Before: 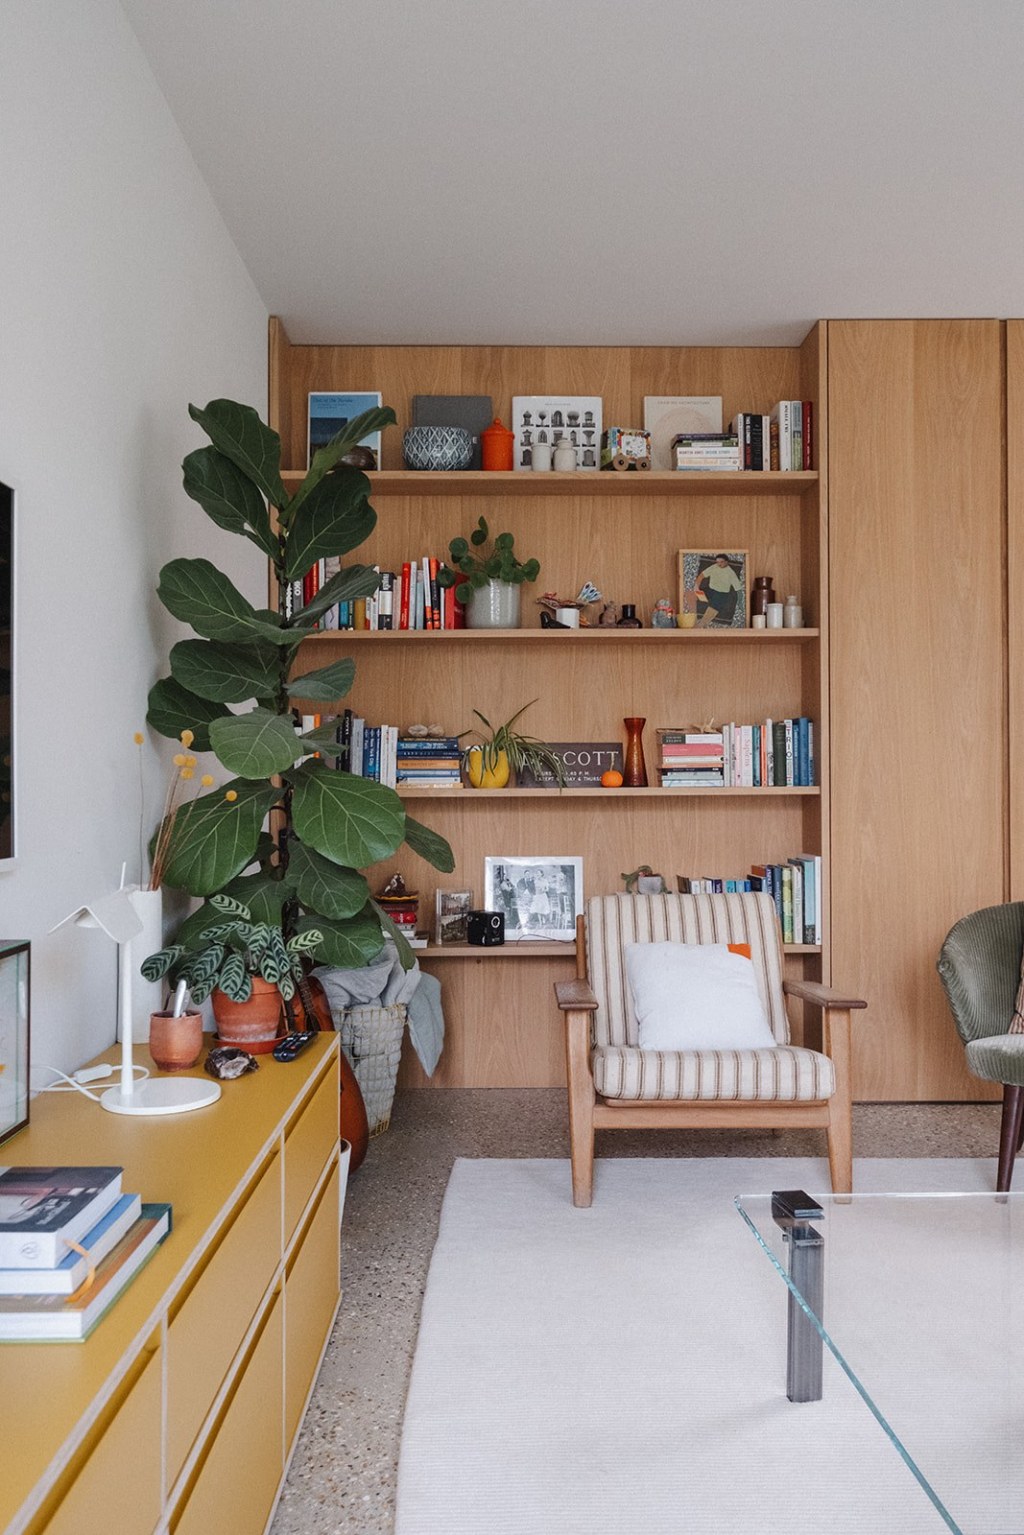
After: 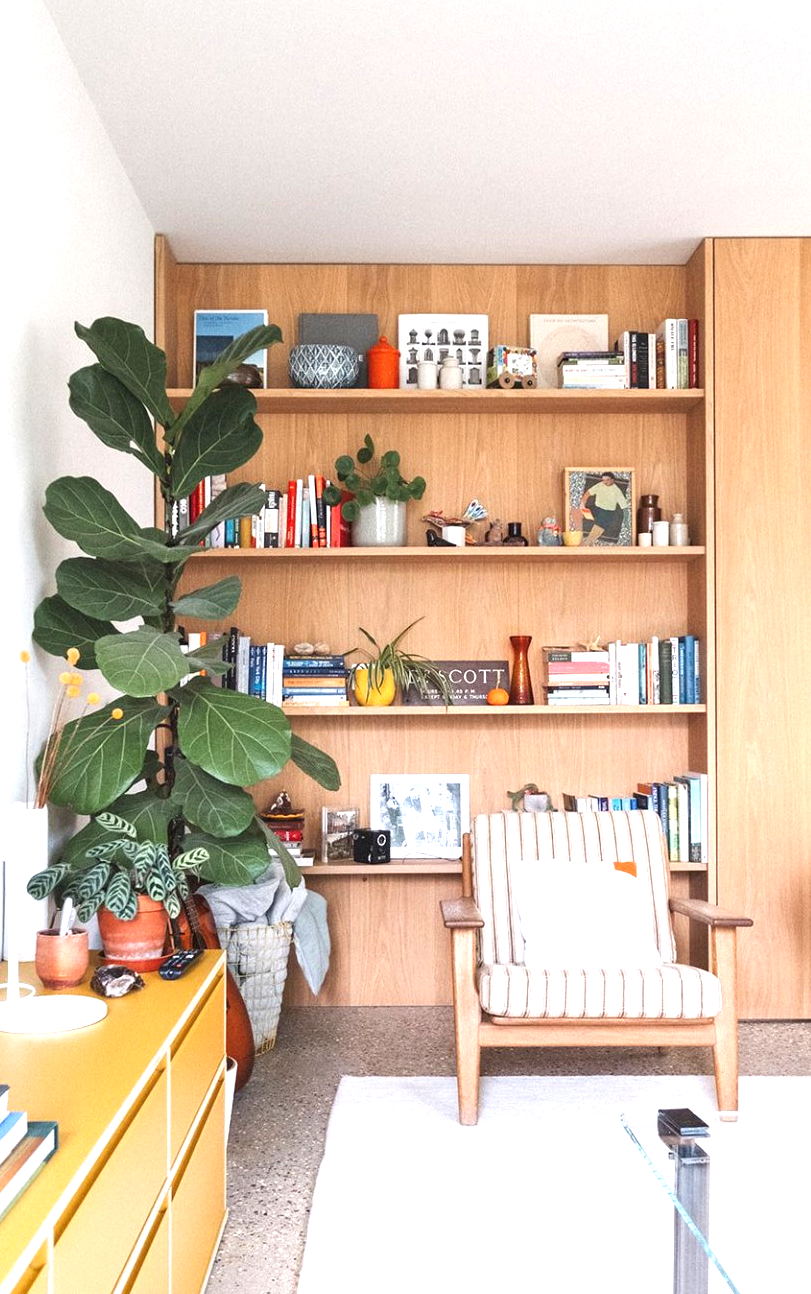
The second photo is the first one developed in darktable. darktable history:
exposure: black level correction 0, exposure 1.35 EV, compensate exposure bias true, compensate highlight preservation false
crop: left 11.225%, top 5.381%, right 9.565%, bottom 10.314%
